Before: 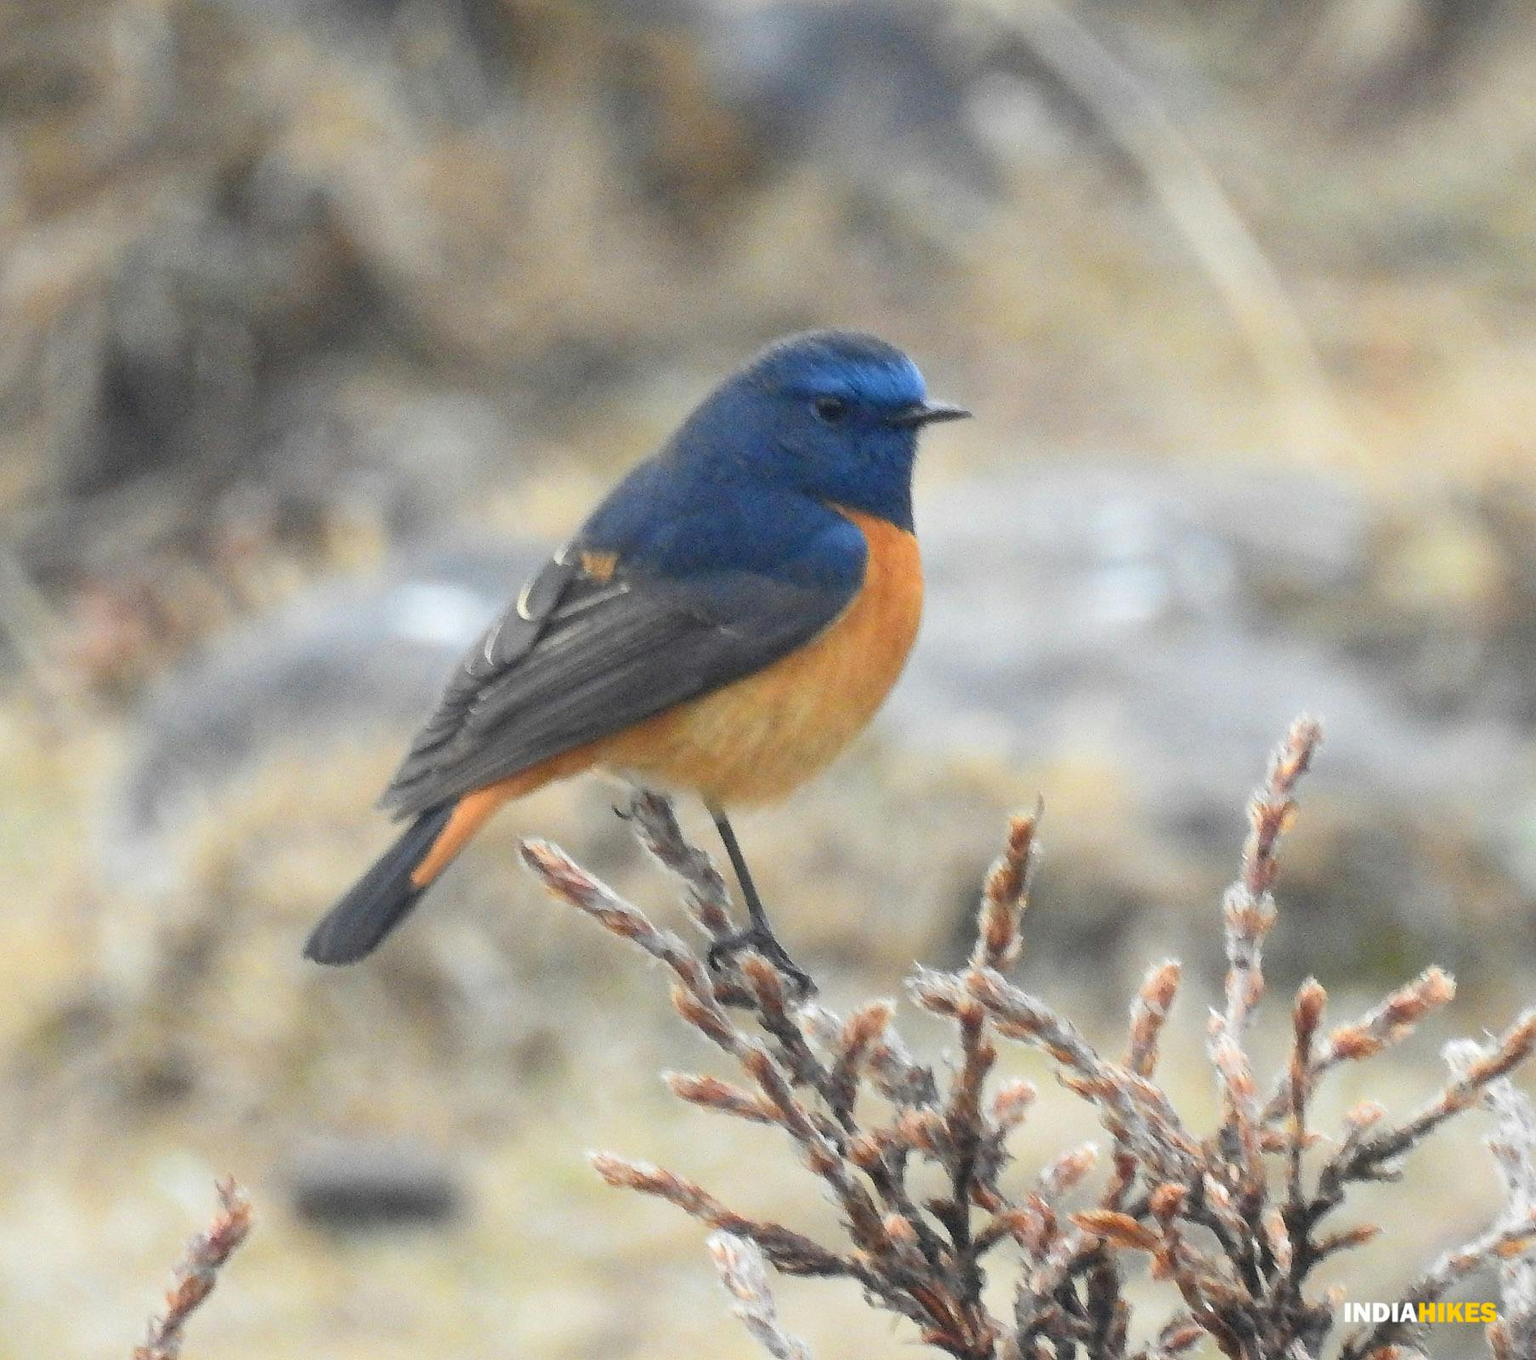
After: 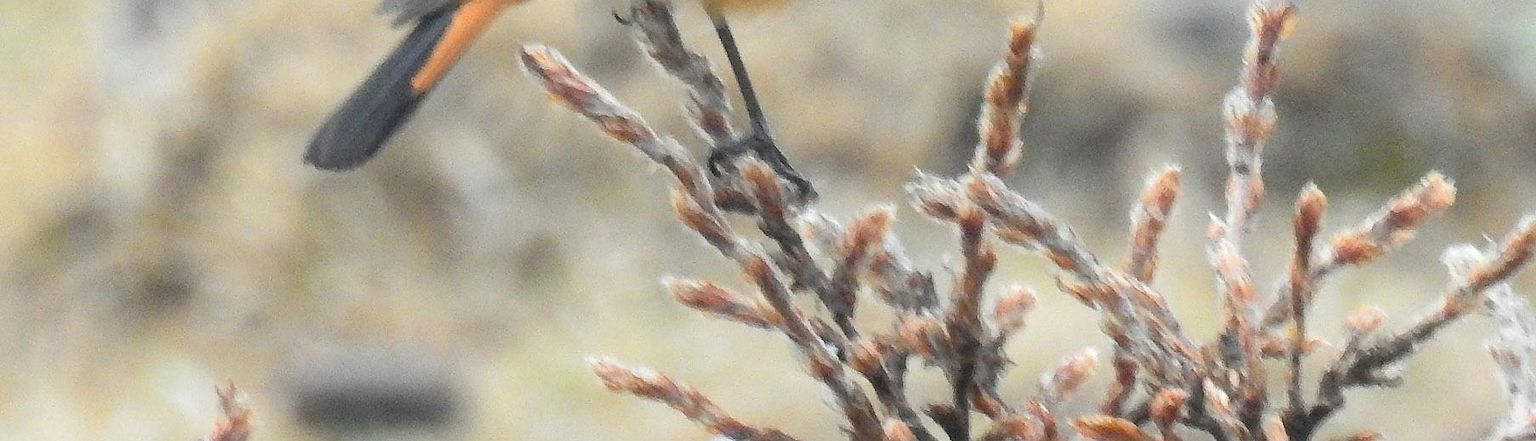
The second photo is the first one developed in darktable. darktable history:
crop and rotate: top 58.51%, bottom 9.008%
